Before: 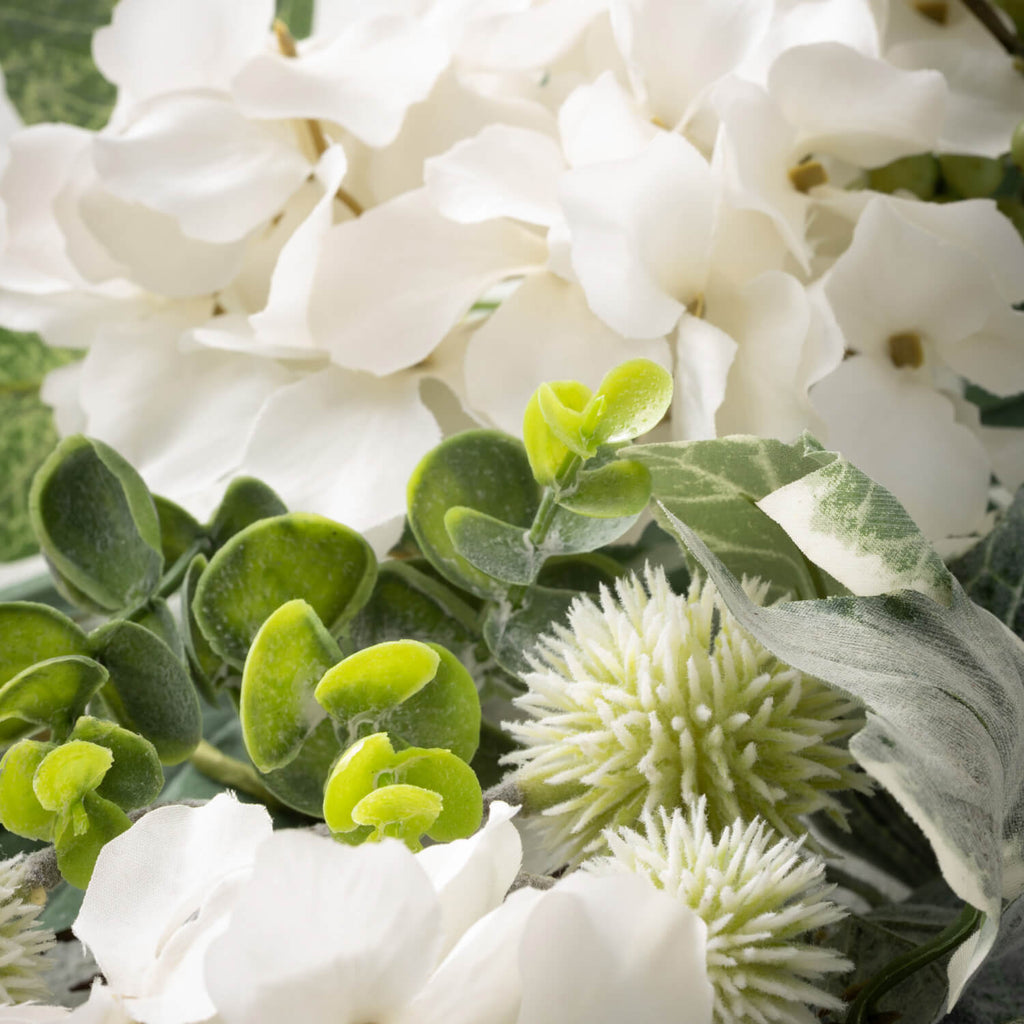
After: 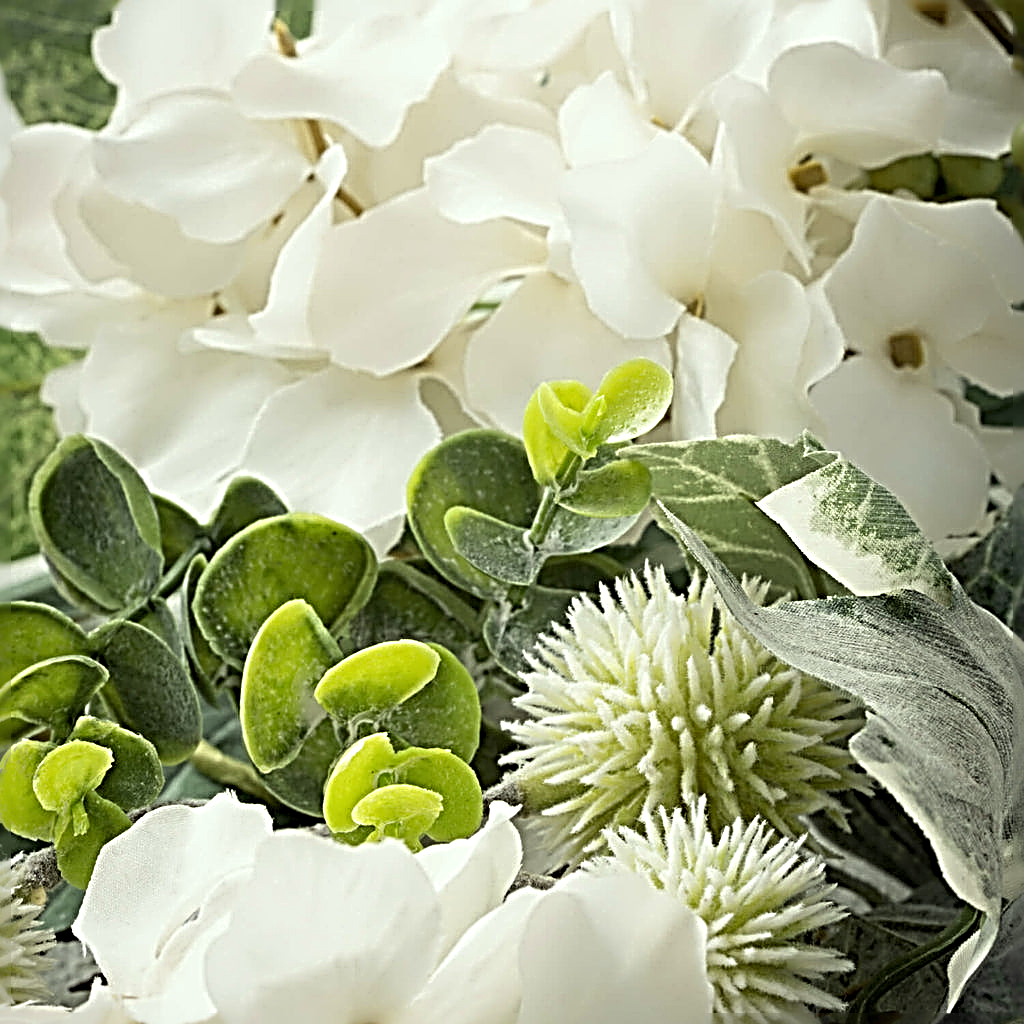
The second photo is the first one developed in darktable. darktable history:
sharpen: radius 4.034, amount 1.987
color correction: highlights a* -4.7, highlights b* 5.05, saturation 0.944
